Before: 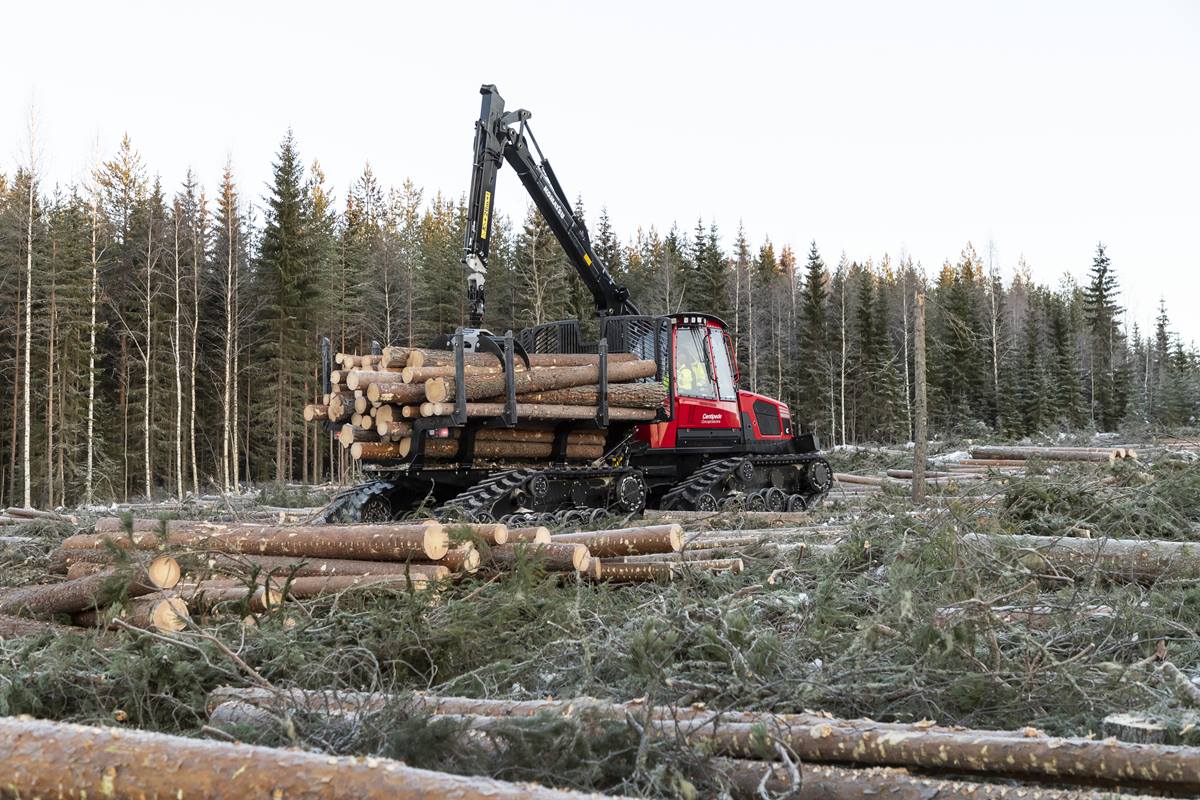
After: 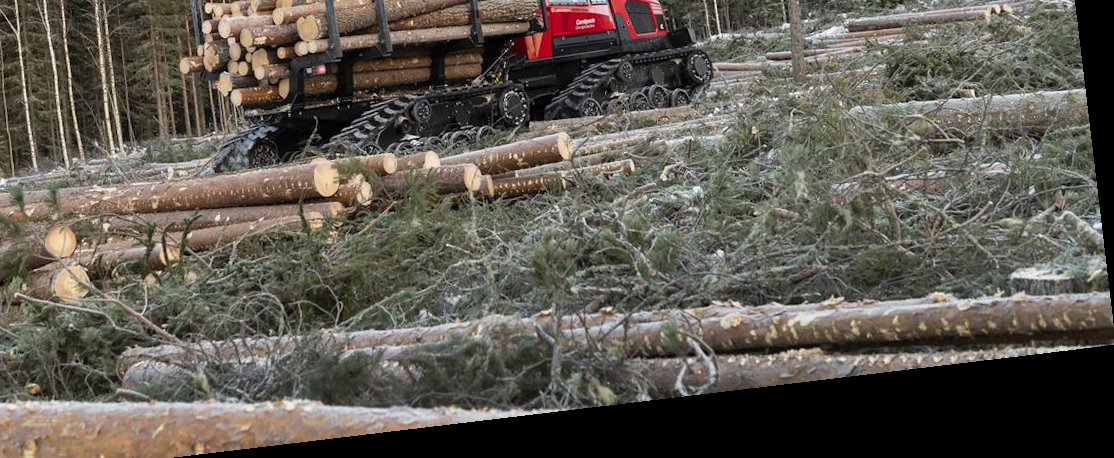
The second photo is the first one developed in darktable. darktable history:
rotate and perspective: rotation -6.83°, automatic cropping off
crop and rotate: left 13.306%, top 48.129%, bottom 2.928%
